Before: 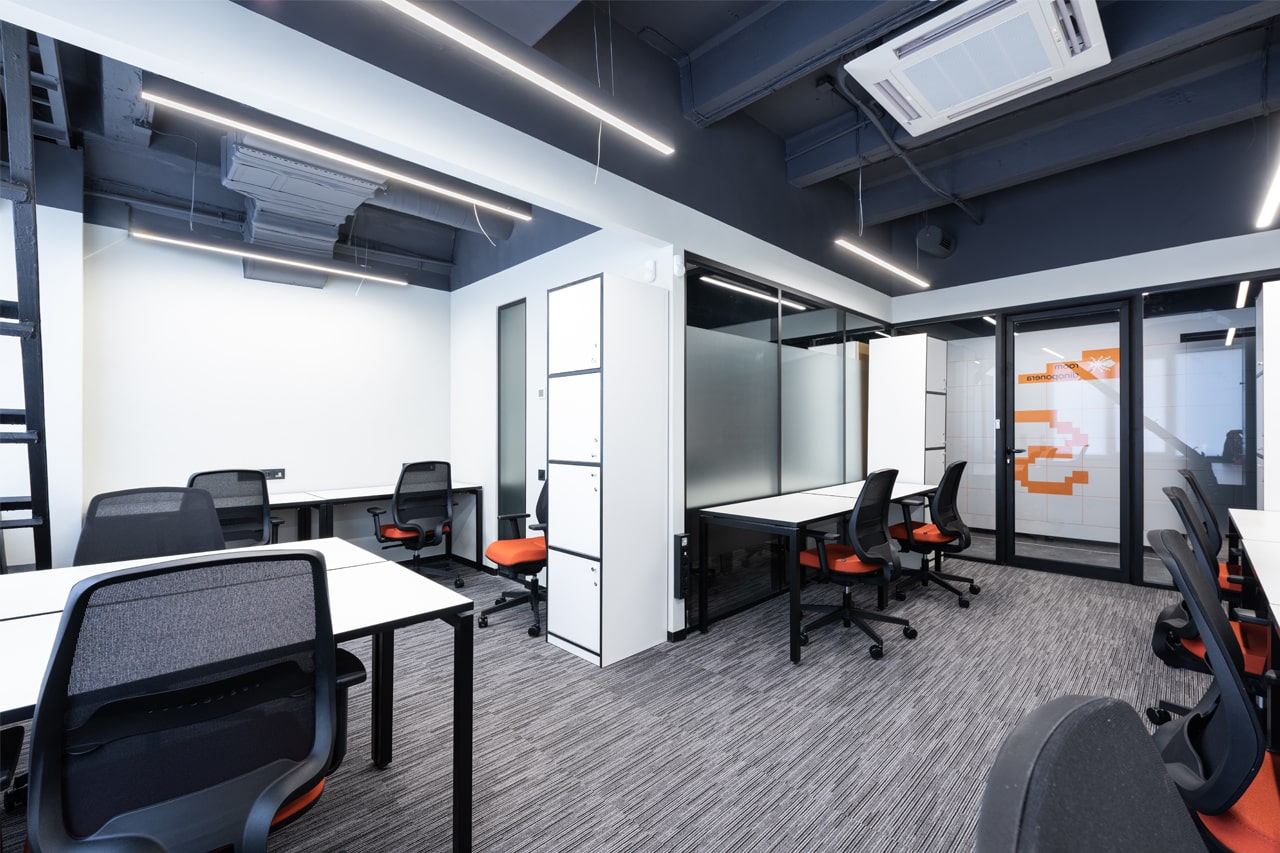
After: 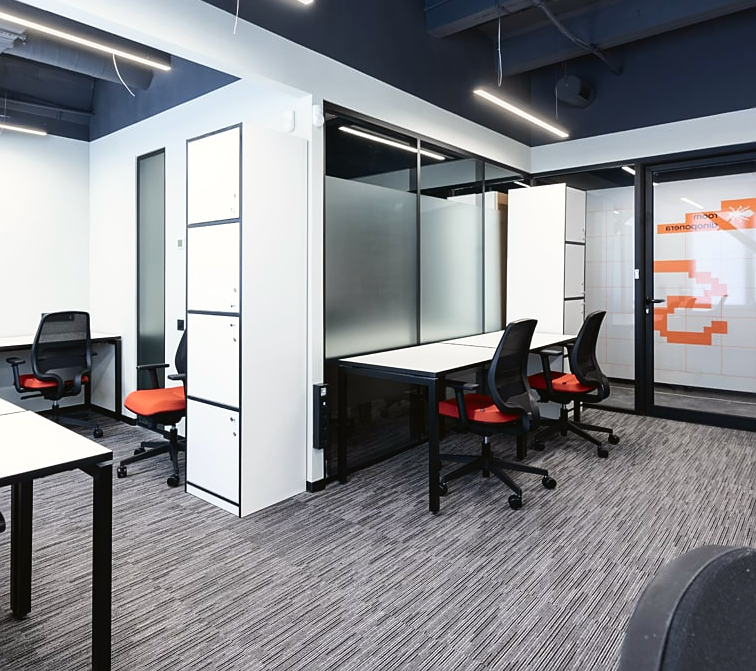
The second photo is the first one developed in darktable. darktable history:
crop and rotate: left 28.256%, top 17.734%, right 12.656%, bottom 3.573%
tone curve: curves: ch0 [(0, 0.021) (0.059, 0.053) (0.212, 0.18) (0.337, 0.304) (0.495, 0.505) (0.725, 0.731) (0.89, 0.919) (1, 1)]; ch1 [(0, 0) (0.094, 0.081) (0.311, 0.282) (0.421, 0.417) (0.479, 0.475) (0.54, 0.55) (0.615, 0.65) (0.683, 0.688) (1, 1)]; ch2 [(0, 0) (0.257, 0.217) (0.44, 0.431) (0.498, 0.507) (0.603, 0.598) (1, 1)], color space Lab, independent channels, preserve colors none
sharpen: radius 1.458, amount 0.398, threshold 1.271
